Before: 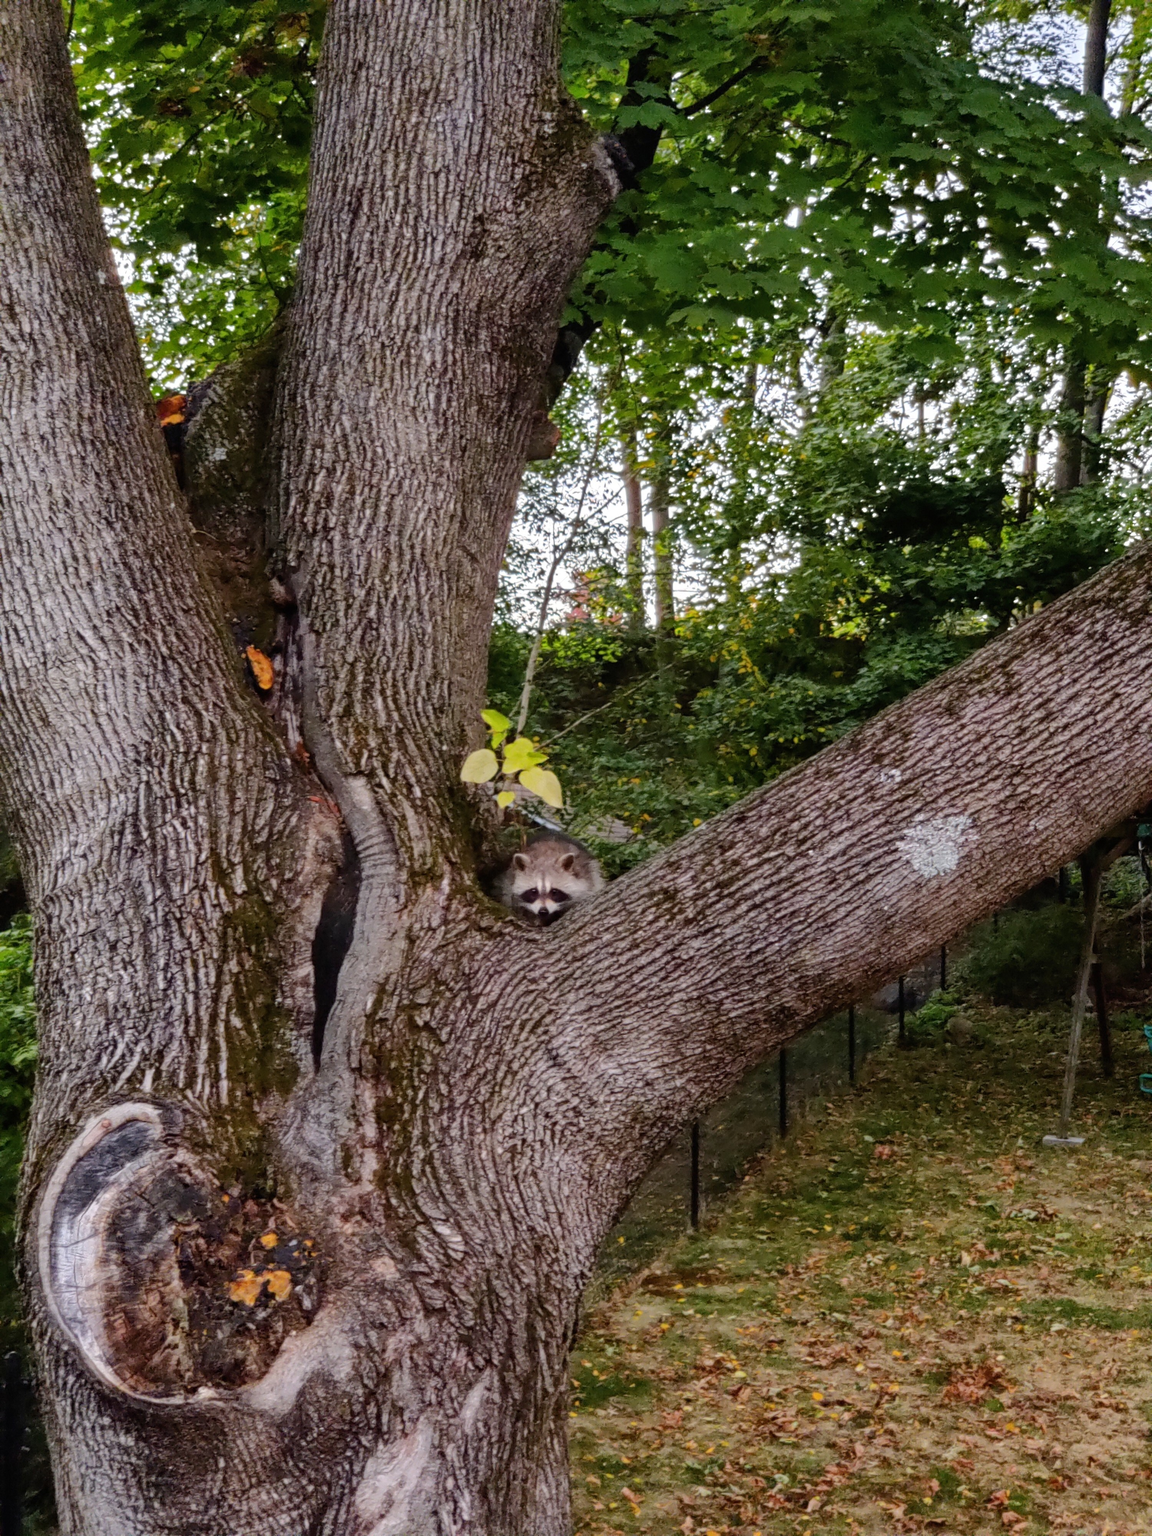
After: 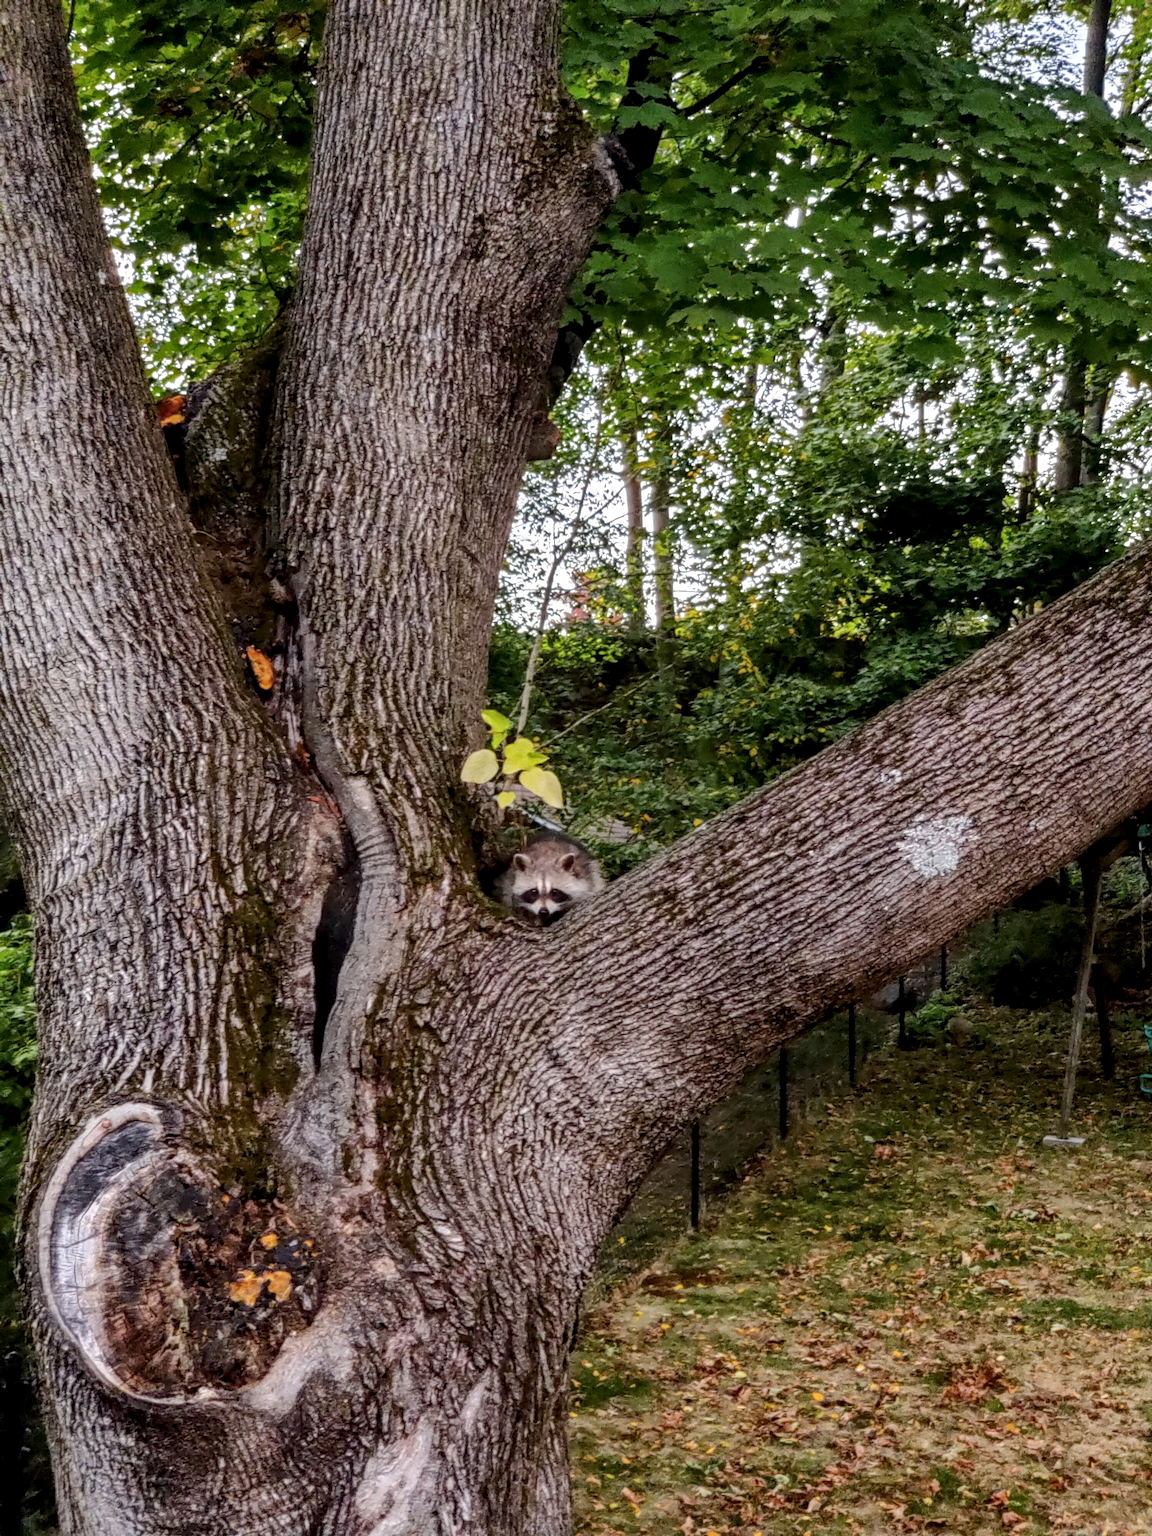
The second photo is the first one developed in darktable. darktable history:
local contrast: detail 138%
